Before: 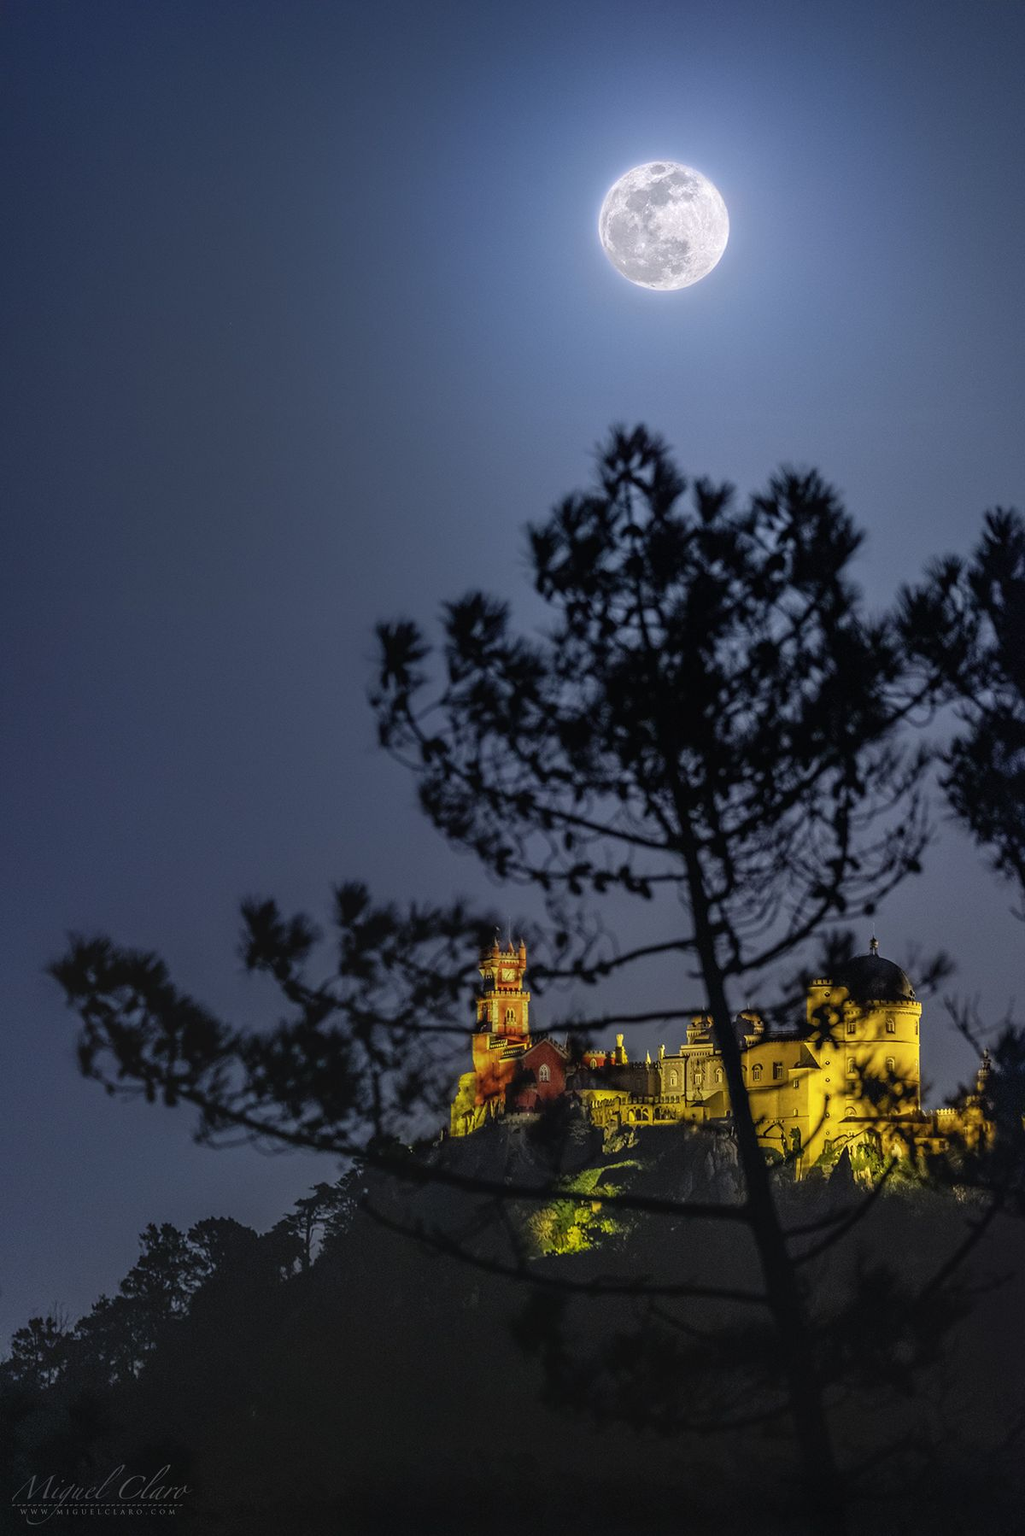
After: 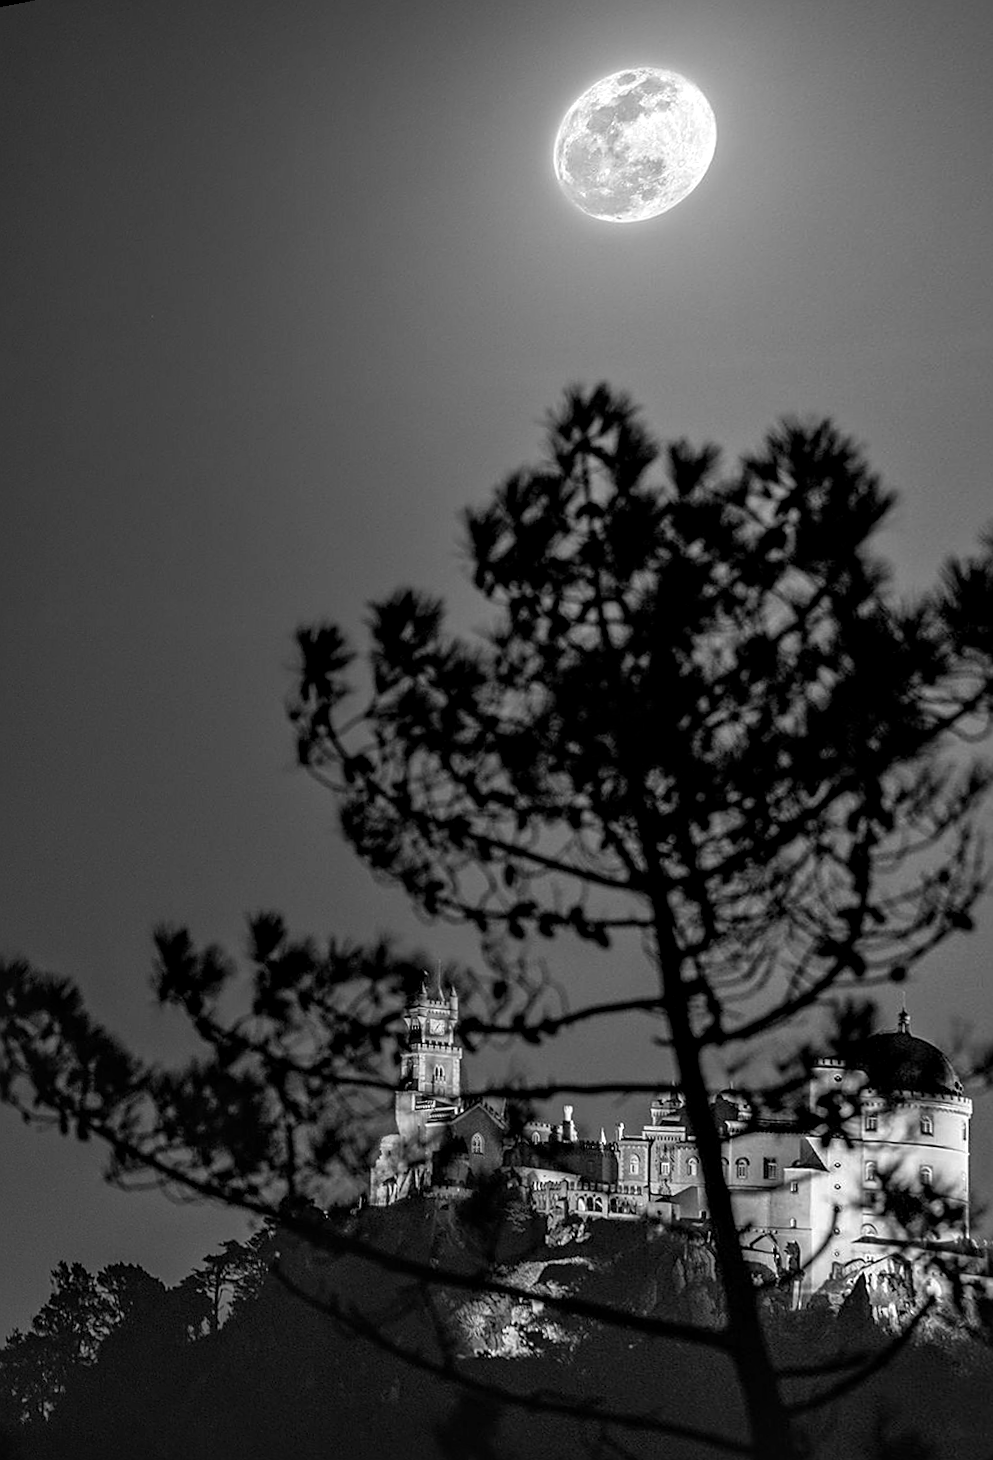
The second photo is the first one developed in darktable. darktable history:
crop and rotate: angle 1°, left 4.281%, top 0.642%, right 11.383%, bottom 2.486%
exposure: exposure 0.236 EV, compensate highlight preservation false
rotate and perspective: rotation 1.69°, lens shift (vertical) -0.023, lens shift (horizontal) -0.291, crop left 0.025, crop right 0.988, crop top 0.092, crop bottom 0.842
local contrast: mode bilateral grid, contrast 30, coarseness 25, midtone range 0.2
white balance: emerald 1
monochrome: a -6.99, b 35.61, size 1.4
sharpen: on, module defaults
